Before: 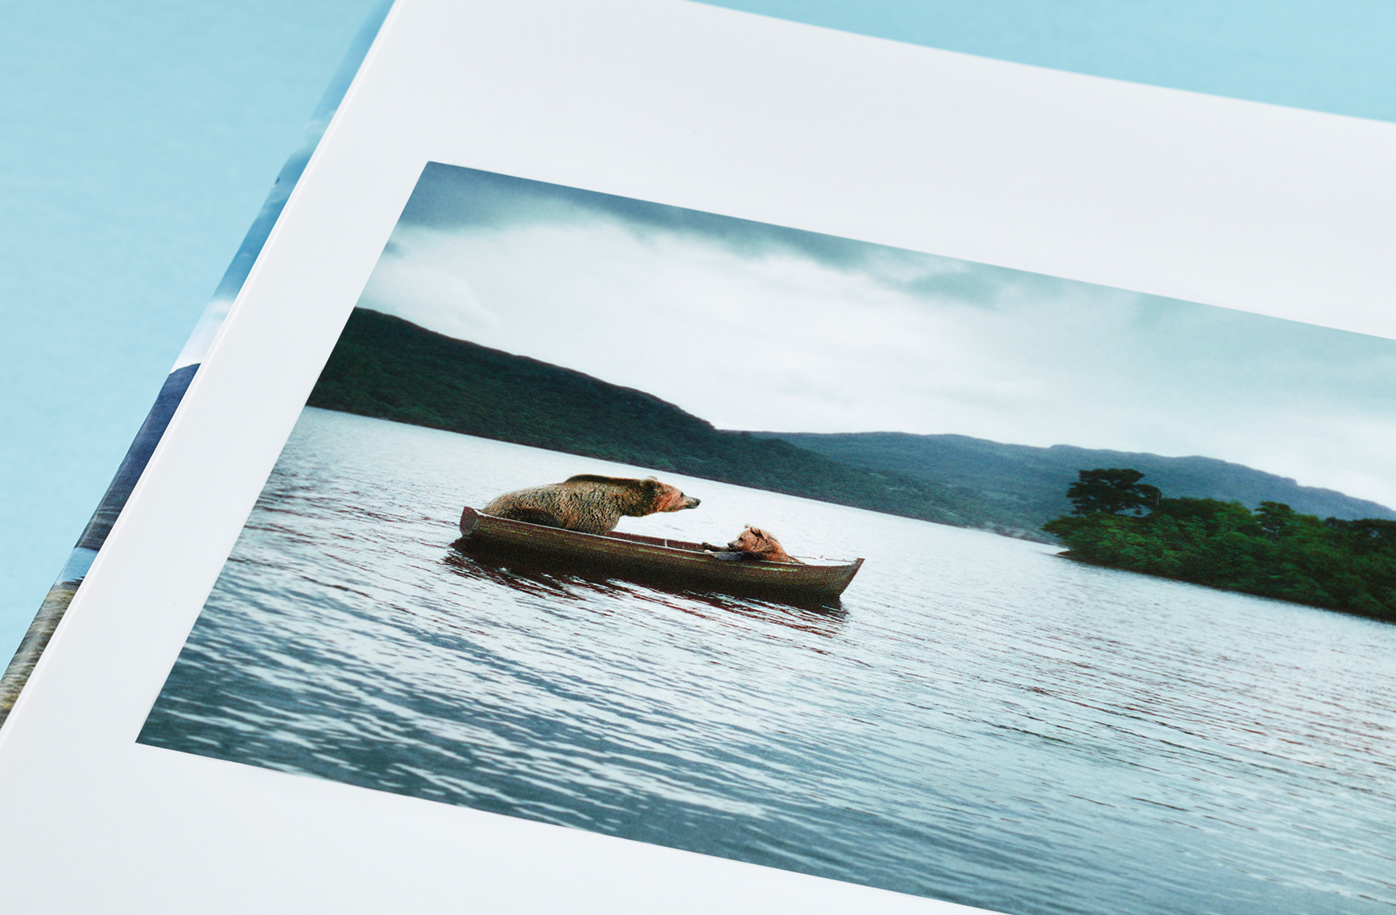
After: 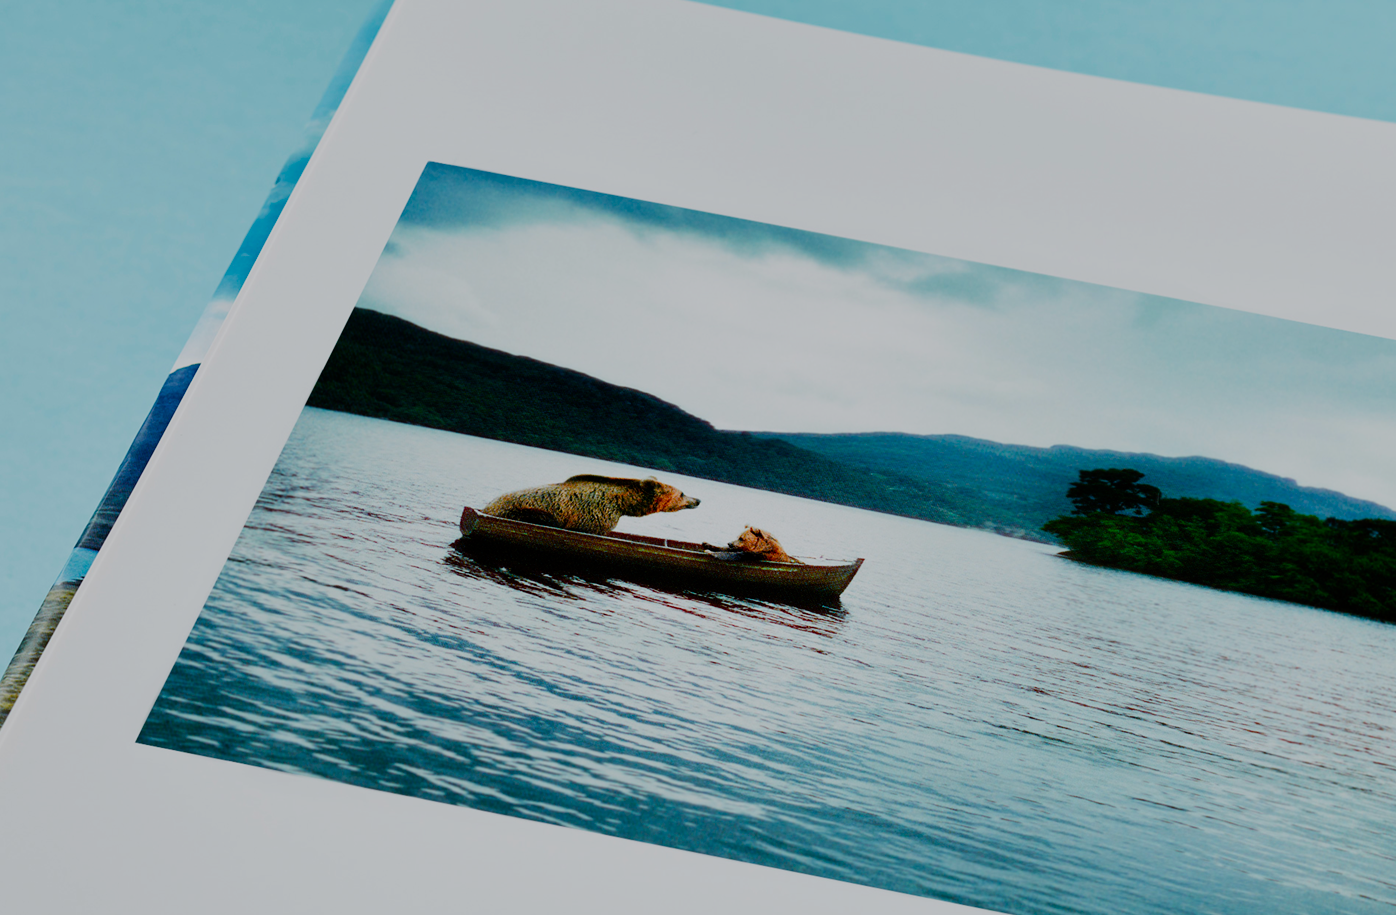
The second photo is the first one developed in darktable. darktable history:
filmic rgb: middle gray luminance 29%, black relative exposure -10.3 EV, white relative exposure 5.5 EV, threshold 6 EV, target black luminance 0%, hardness 3.95, latitude 2.04%, contrast 1.132, highlights saturation mix 5%, shadows ↔ highlights balance 15.11%, preserve chrominance no, color science v3 (2019), use custom middle-gray values true, iterations of high-quality reconstruction 0, enable highlight reconstruction true
color balance rgb: linear chroma grading › global chroma 15%, perceptual saturation grading › global saturation 30%
